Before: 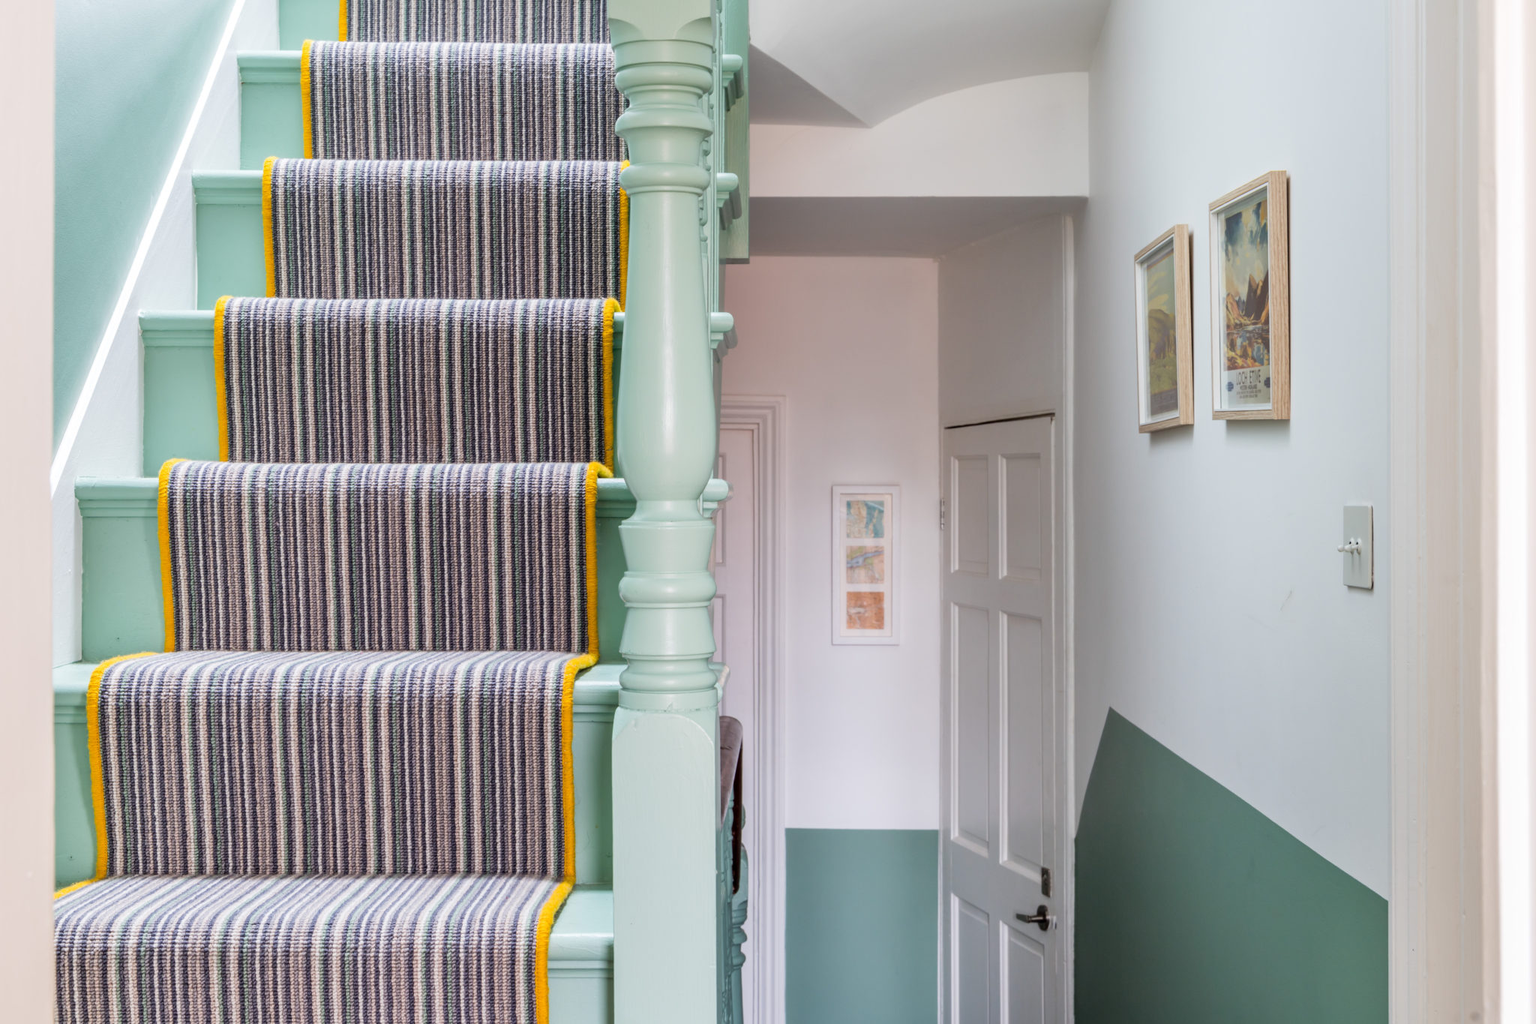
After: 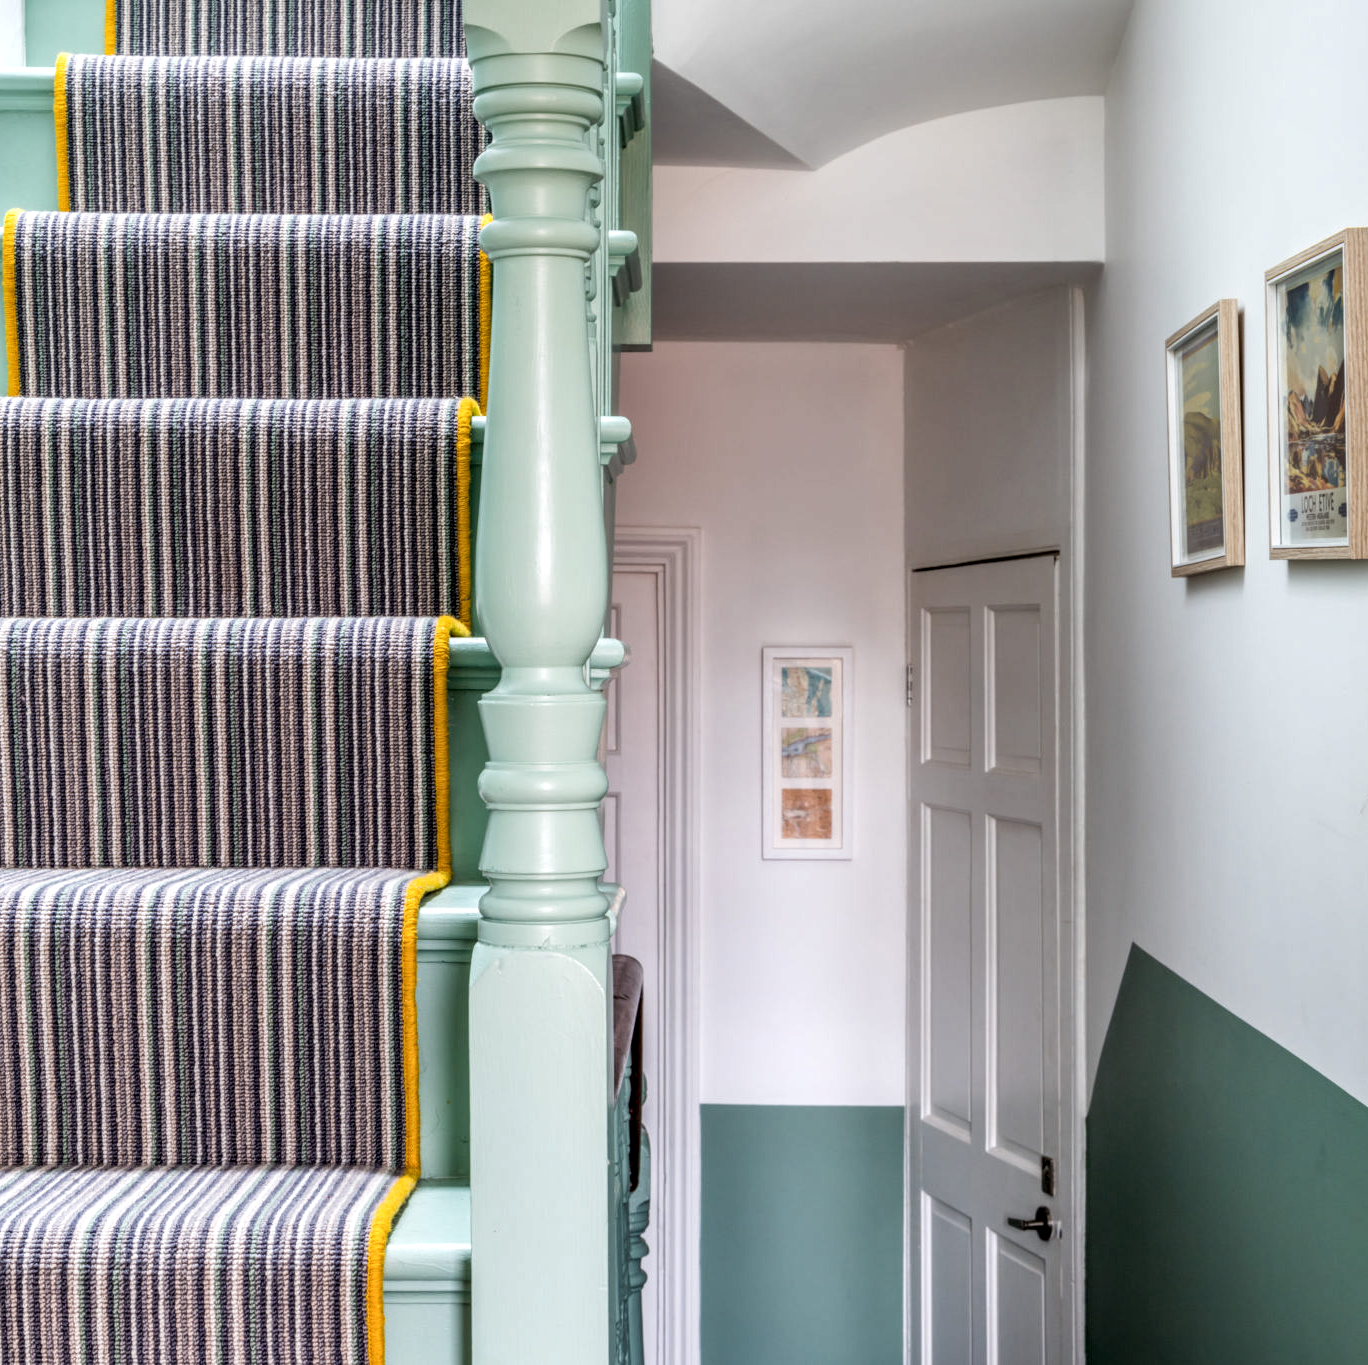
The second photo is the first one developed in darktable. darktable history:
crop: left 16.971%, right 16.215%
haze removal: strength 0.006, distance 0.252, compatibility mode true
local contrast: detail 160%
